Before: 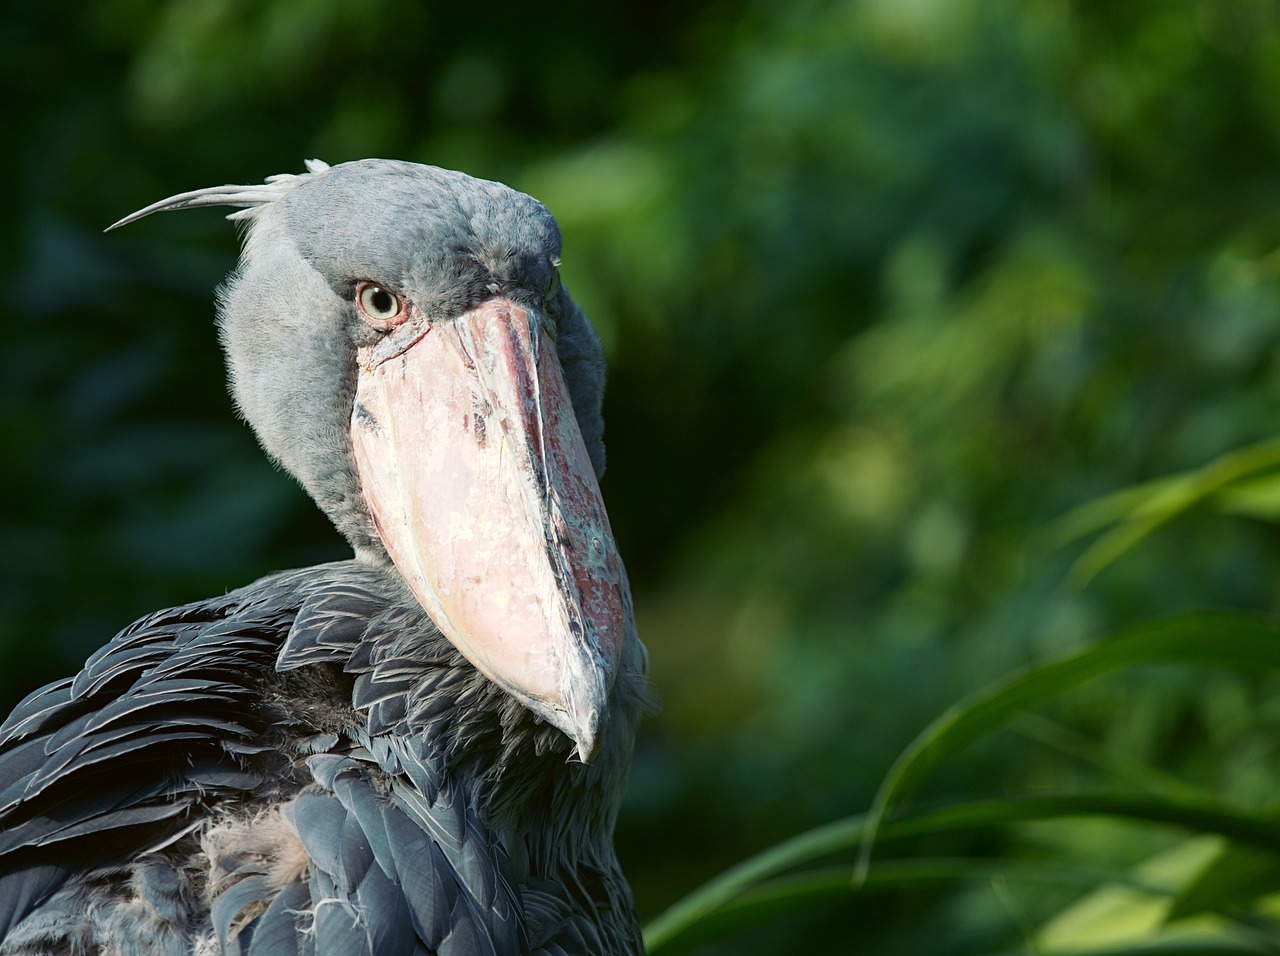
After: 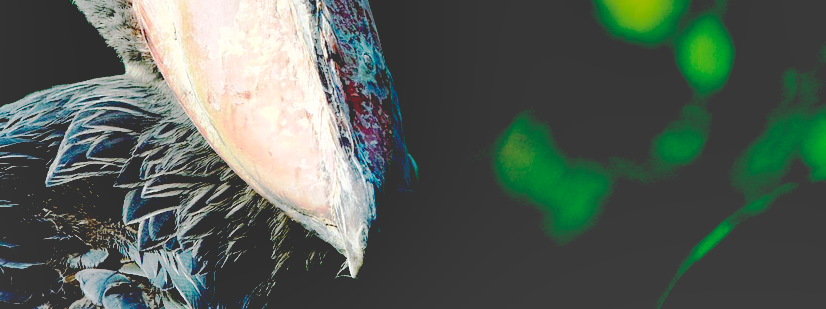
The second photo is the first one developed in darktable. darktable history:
base curve: curves: ch0 [(0.065, 0.026) (0.236, 0.358) (0.53, 0.546) (0.777, 0.841) (0.924, 0.992)], preserve colors none
crop: left 17.982%, top 50.766%, right 17.423%, bottom 16.851%
shadows and highlights: soften with gaussian
color balance rgb: global offset › luminance -1.434%, perceptual saturation grading › global saturation 29.658%, global vibrance 8.624%
